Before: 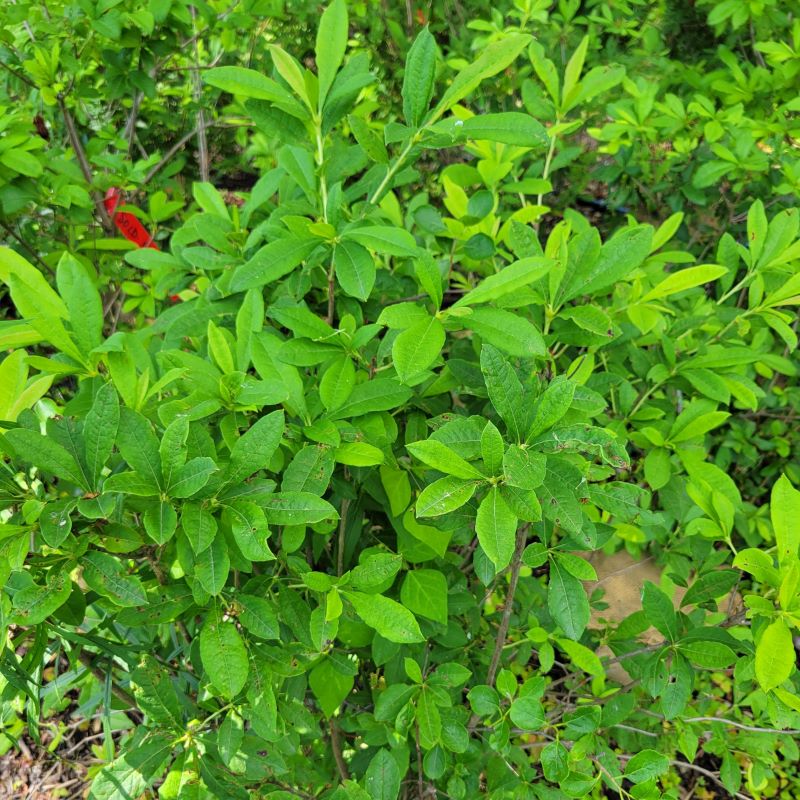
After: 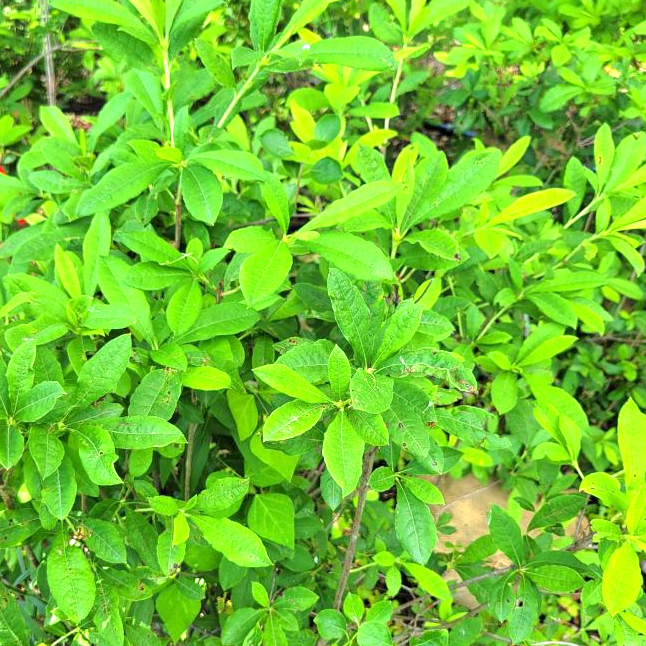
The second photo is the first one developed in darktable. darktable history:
crop: left 19.159%, top 9.58%, bottom 9.58%
exposure: exposure 0.95 EV, compensate highlight preservation false
